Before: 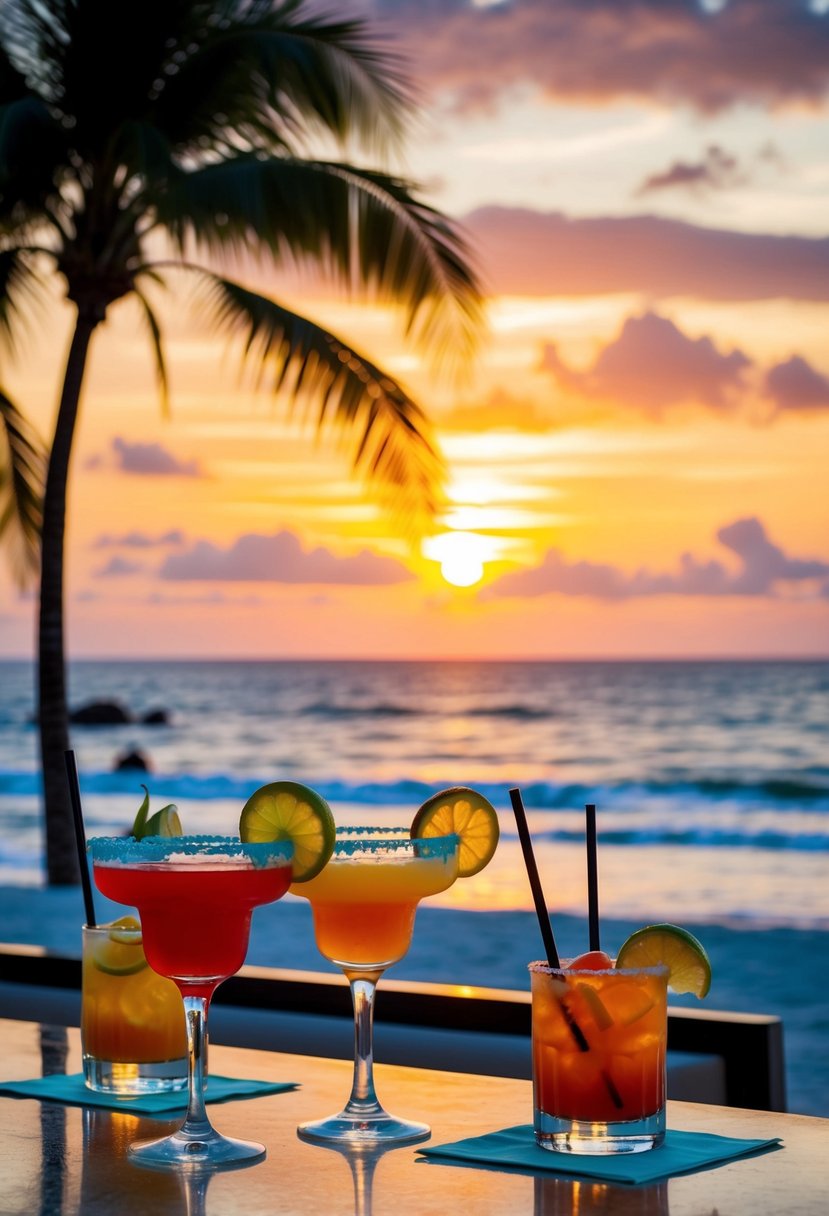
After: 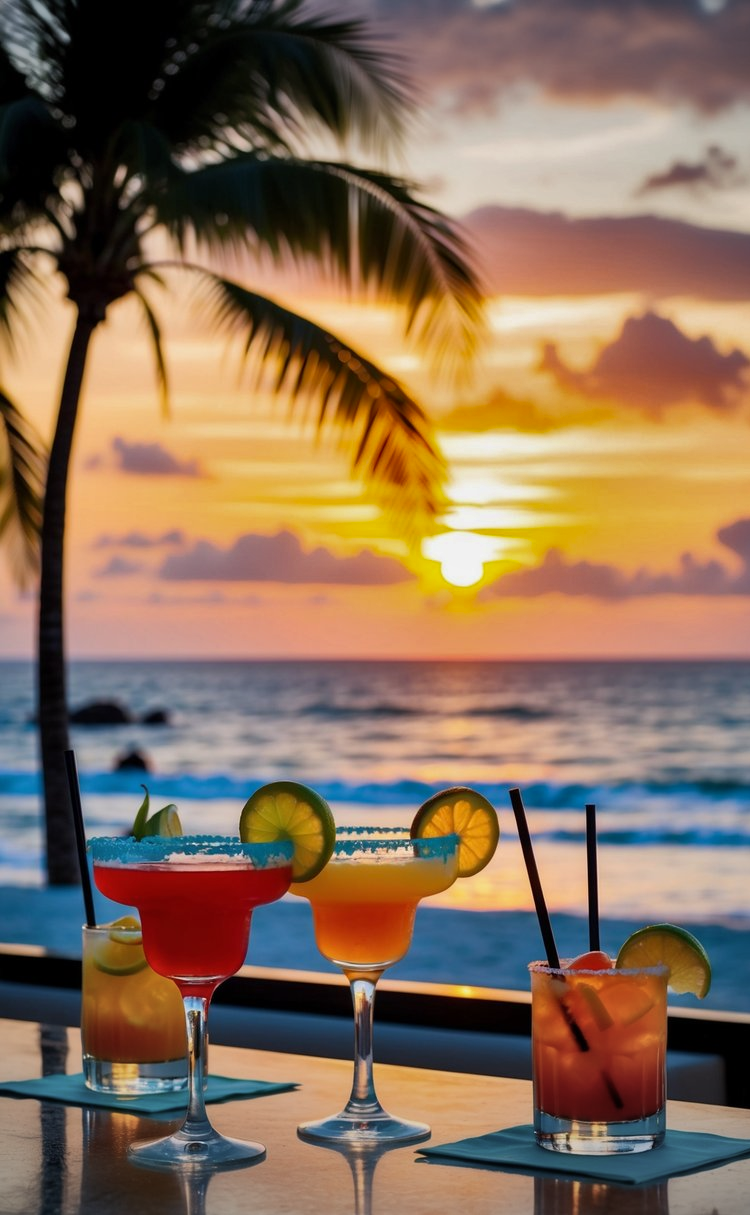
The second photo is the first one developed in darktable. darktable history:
shadows and highlights: white point adjustment 0.104, highlights -69.12, soften with gaussian
exposure: exposure -0.109 EV, compensate highlight preservation false
crop: right 9.513%, bottom 0.016%
vignetting: fall-off start 97.66%, fall-off radius 100.57%, width/height ratio 1.37, unbound false
